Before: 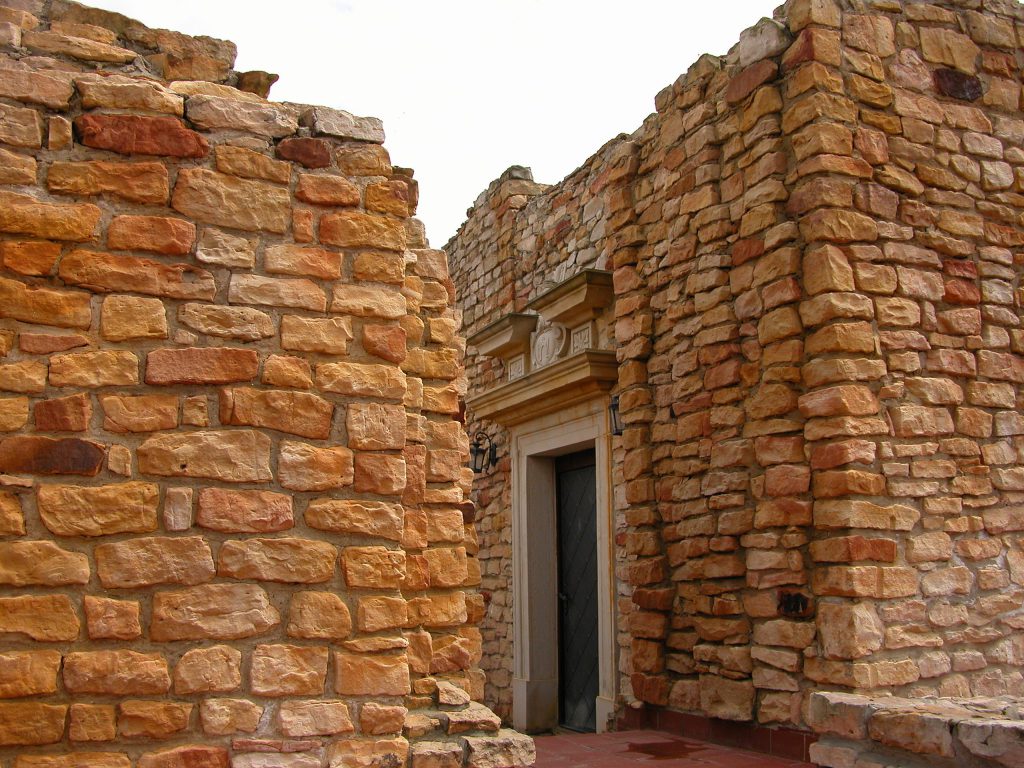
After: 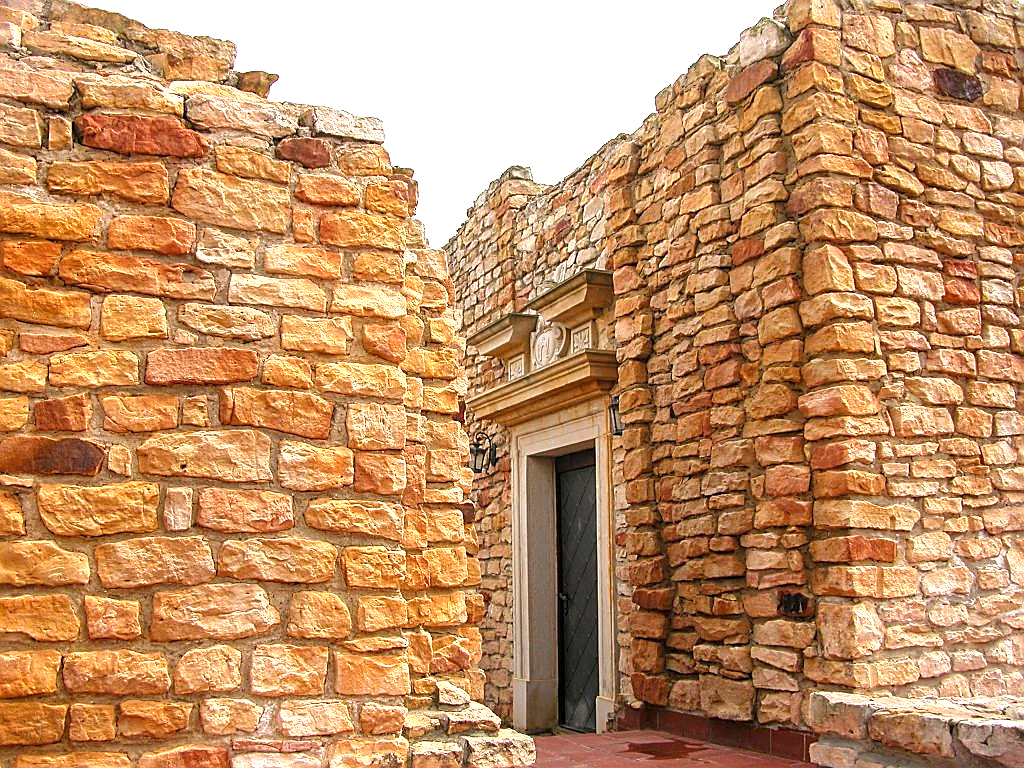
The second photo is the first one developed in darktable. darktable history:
sharpen: radius 1.4, amount 1.25, threshold 0.7
local contrast: on, module defaults
exposure: black level correction 0, exposure 1.2 EV, compensate exposure bias true, compensate highlight preservation false
